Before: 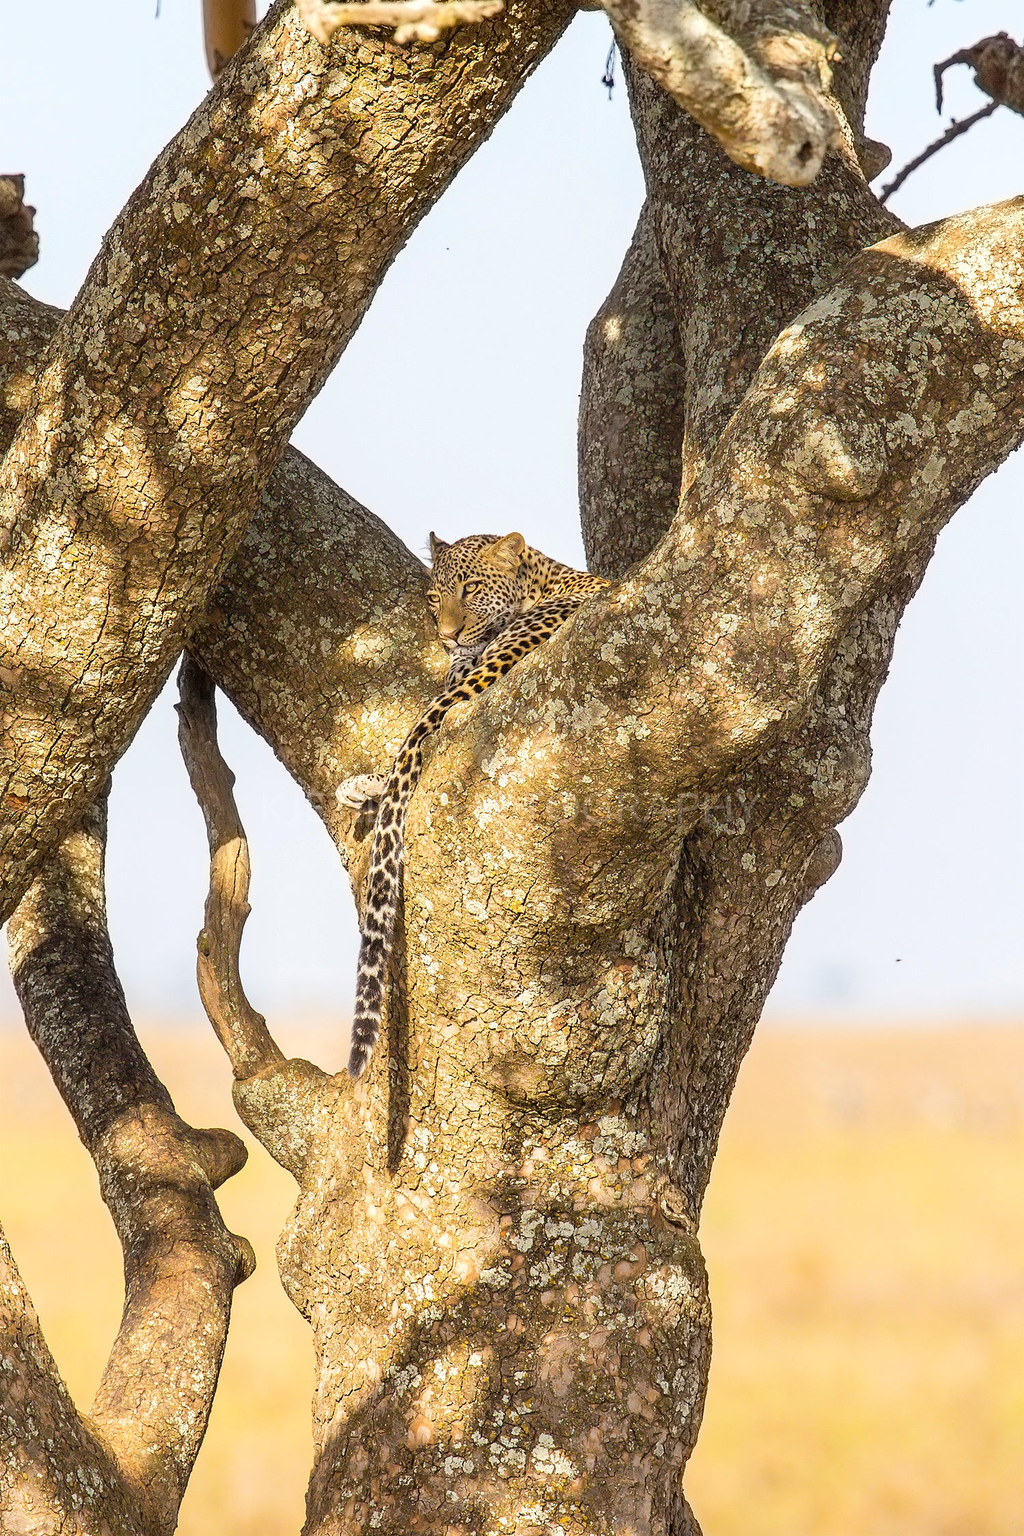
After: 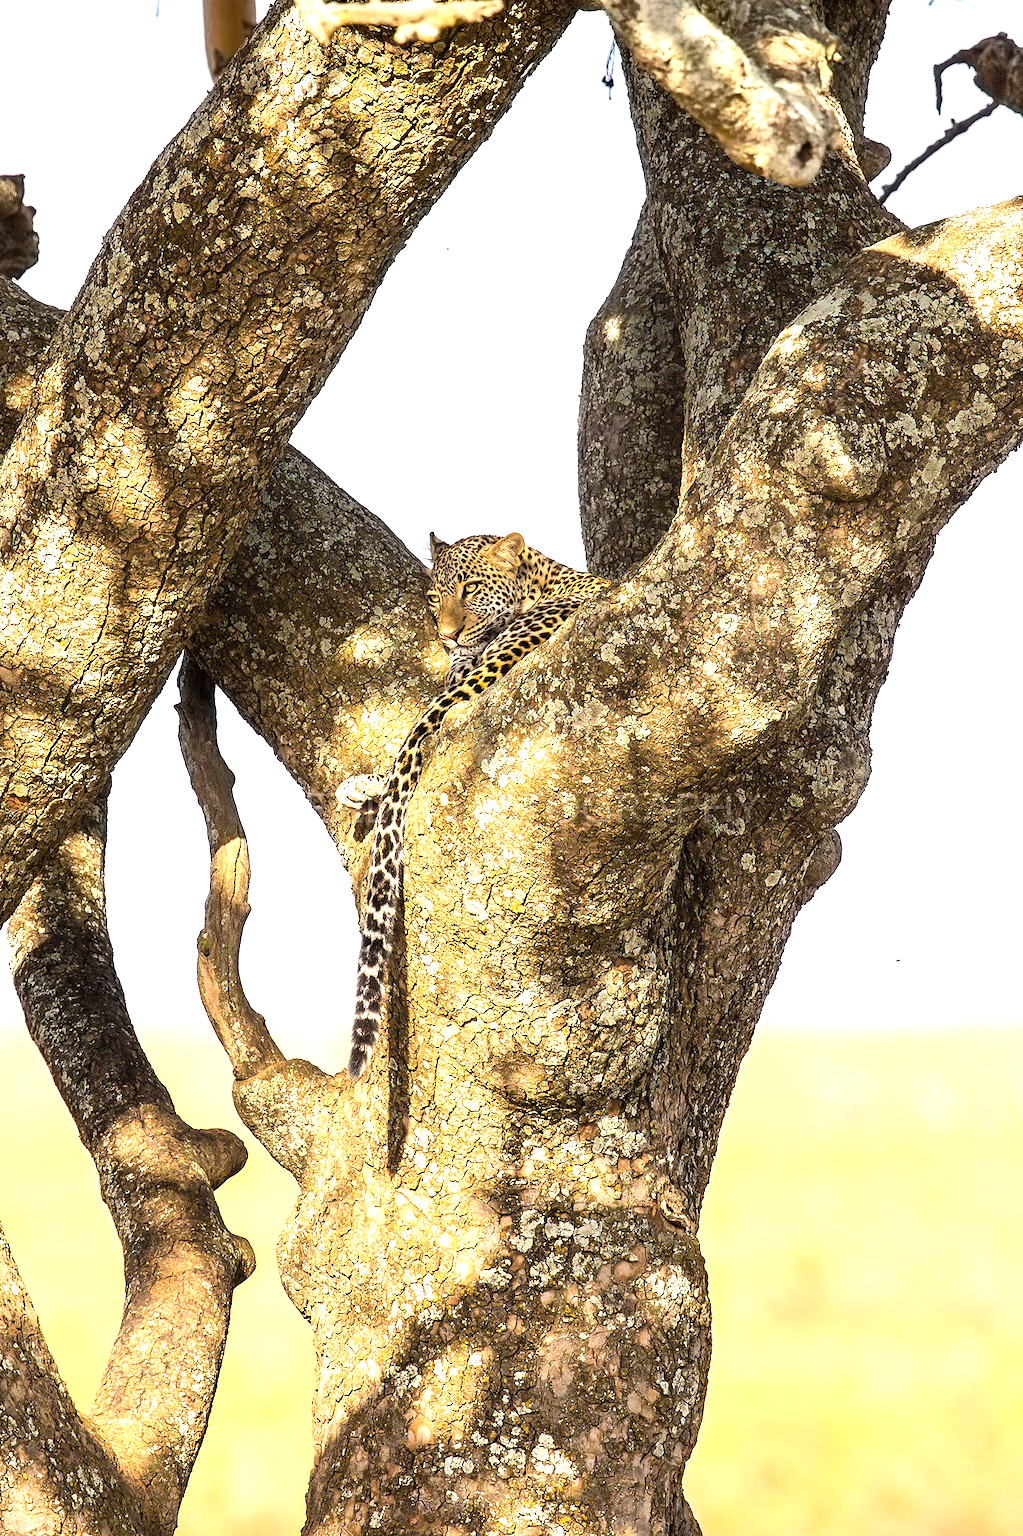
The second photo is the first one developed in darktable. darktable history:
tone equalizer: -8 EV -0.761 EV, -7 EV -0.676 EV, -6 EV -0.632 EV, -5 EV -0.366 EV, -3 EV 0.367 EV, -2 EV 0.6 EV, -1 EV 0.689 EV, +0 EV 0.732 EV, edges refinement/feathering 500, mask exposure compensation -1.57 EV, preserve details no
